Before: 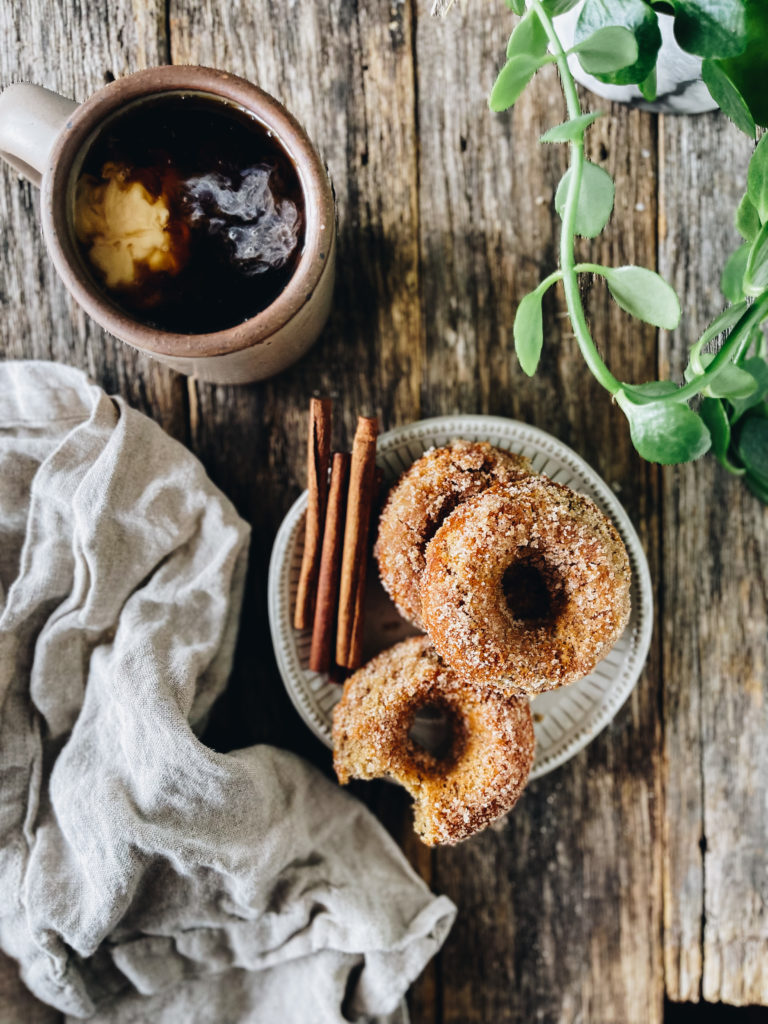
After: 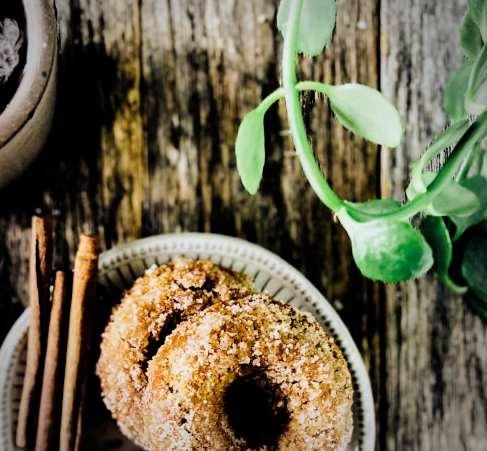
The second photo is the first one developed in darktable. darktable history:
exposure: compensate highlight preservation false
shadows and highlights: shadows 43.69, white point adjustment -1.42, soften with gaussian
crop: left 36.21%, top 17.83%, right 0.359%, bottom 38.095%
color zones: curves: ch1 [(0.113, 0.438) (0.75, 0.5)]; ch2 [(0.12, 0.526) (0.75, 0.5)]
vignetting: fall-off start 71.45%
filmic rgb: black relative exposure -5.12 EV, white relative exposure 3.96 EV, threshold 5.97 EV, hardness 2.9, contrast 1.508, enable highlight reconstruction true
color balance rgb: perceptual saturation grading › global saturation 34.573%, perceptual saturation grading › highlights -25.271%, perceptual saturation grading › shadows 25.84%, perceptual brilliance grading › global brilliance 9.419%, perceptual brilliance grading › shadows 15.374%
tone equalizer: on, module defaults
